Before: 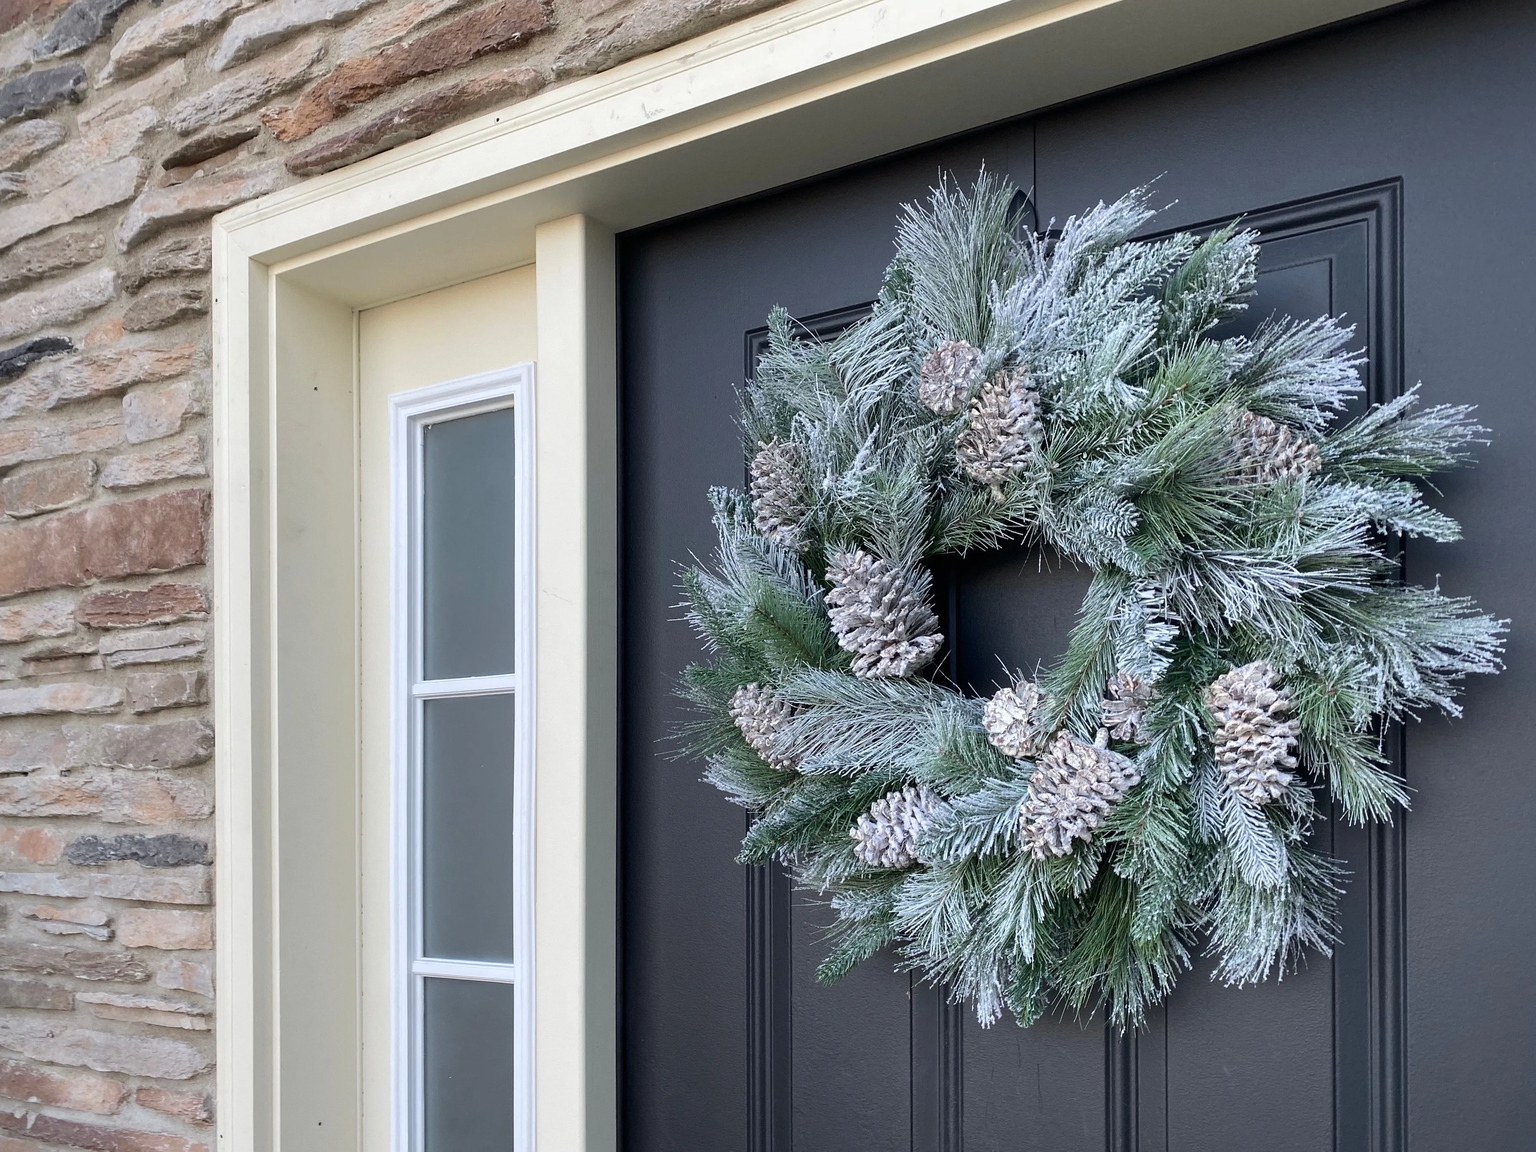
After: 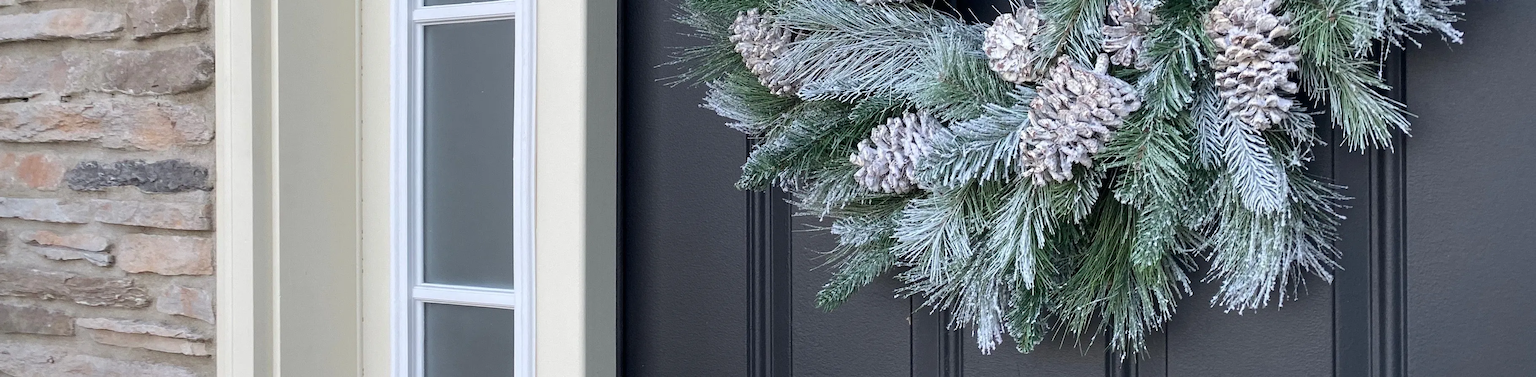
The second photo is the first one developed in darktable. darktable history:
crop and rotate: top 58.59%, bottom 8.609%
